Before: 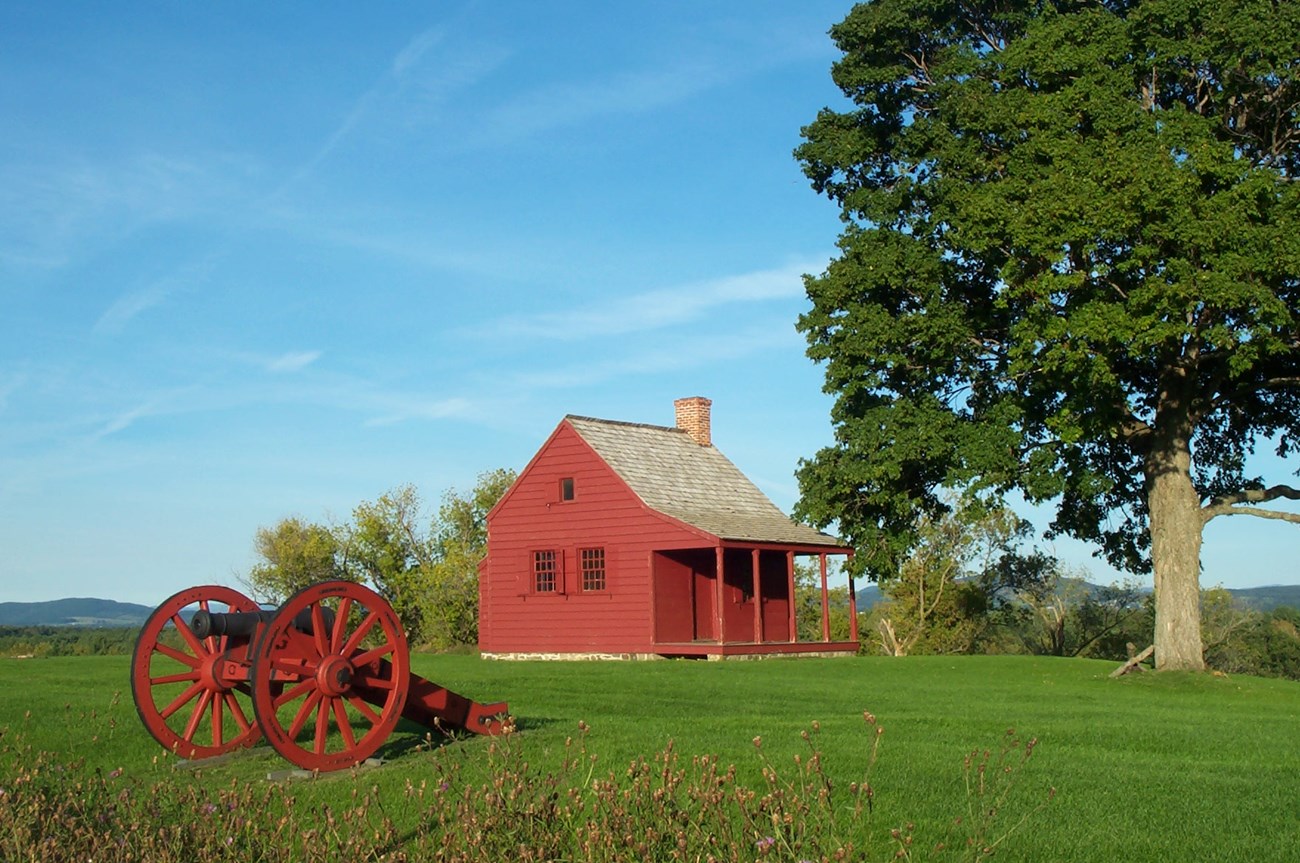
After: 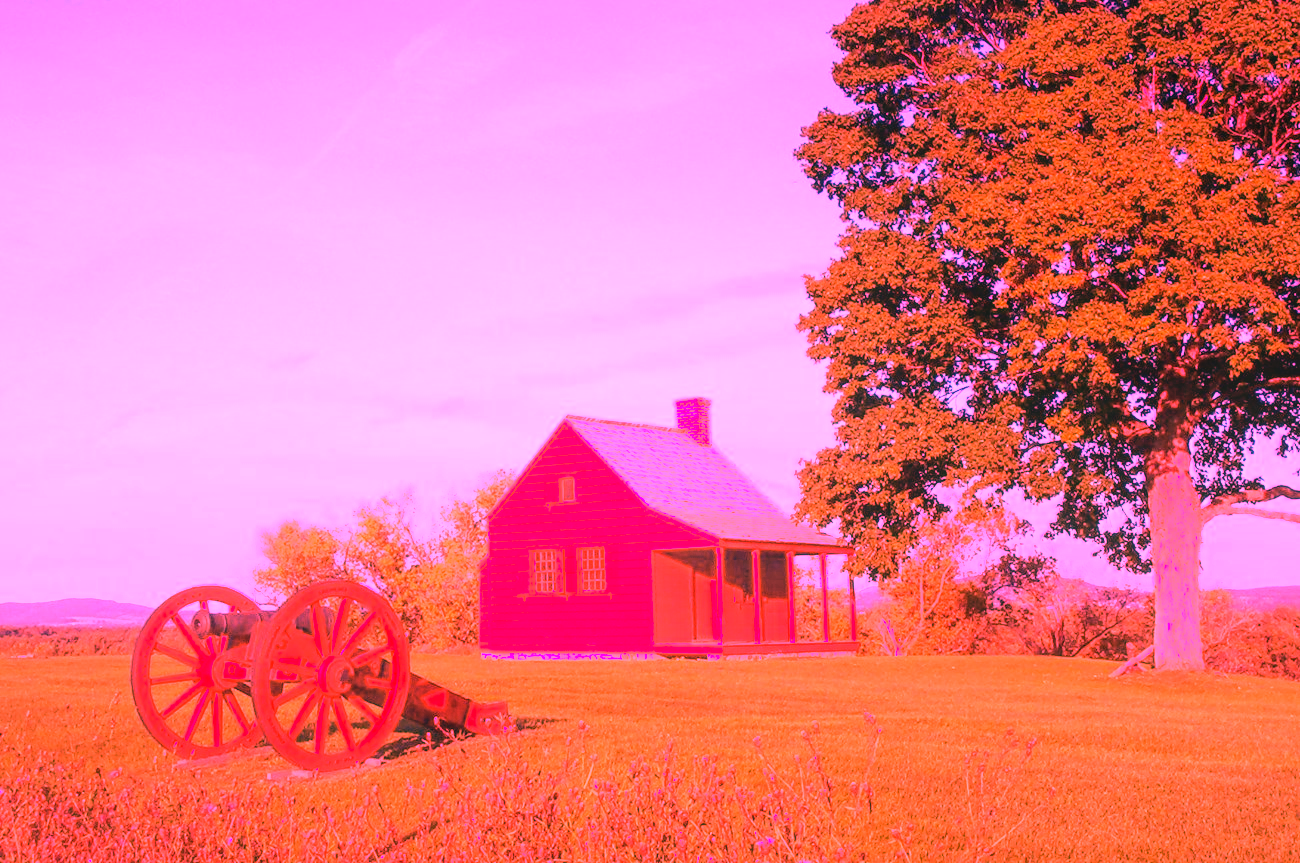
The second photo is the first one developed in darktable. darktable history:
exposure: exposure -0.116 EV, compensate exposure bias true, compensate highlight preservation false
local contrast: detail 110%
white balance: red 4.26, blue 1.802
contrast equalizer: y [[0.5, 0.5, 0.468, 0.5, 0.5, 0.5], [0.5 ×6], [0.5 ×6], [0 ×6], [0 ×6]]
